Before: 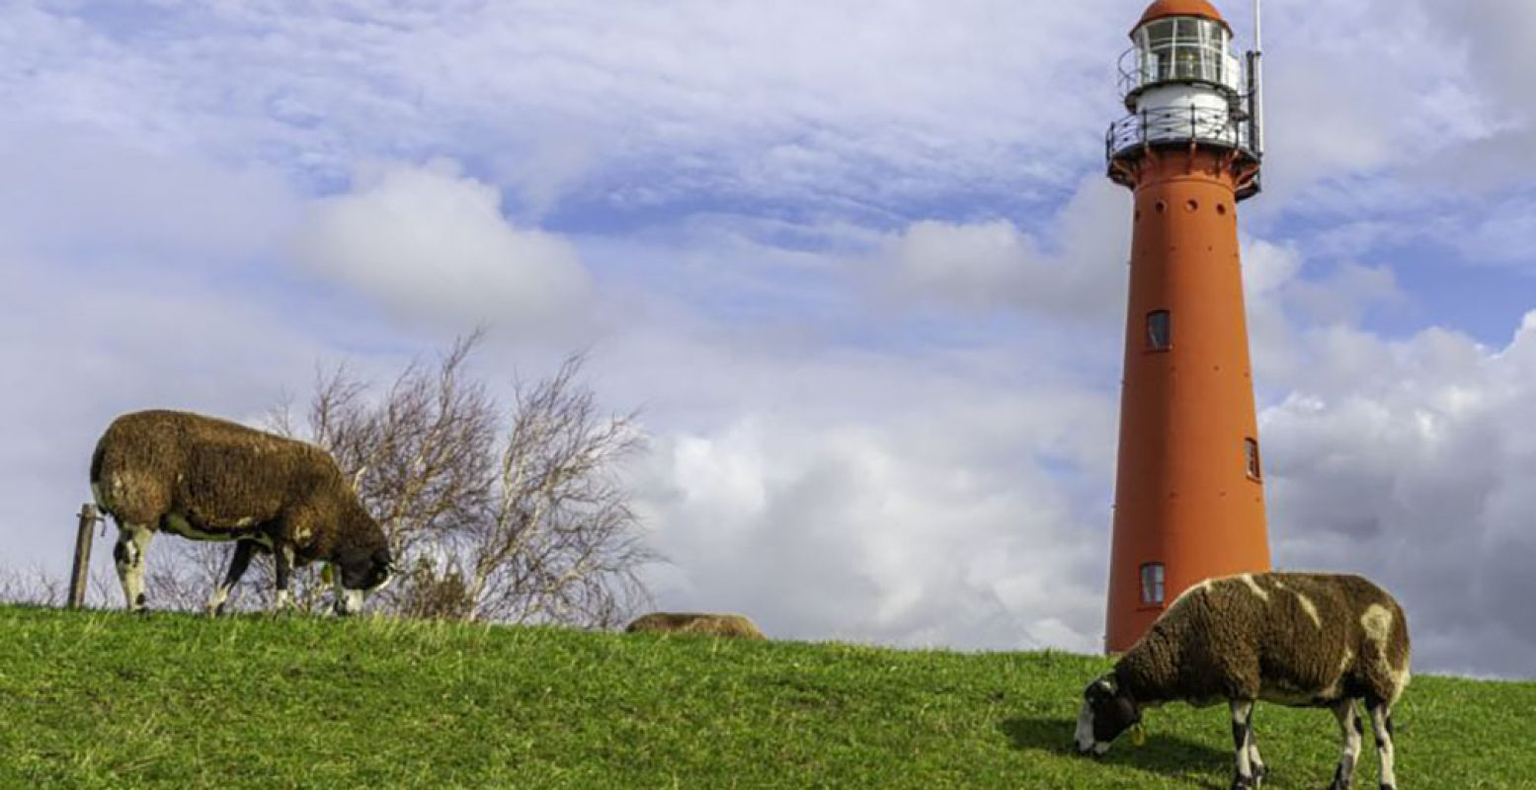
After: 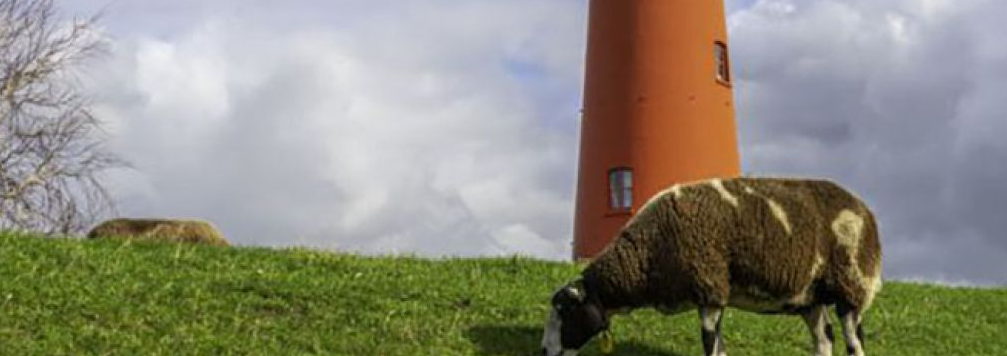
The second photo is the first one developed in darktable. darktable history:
crop and rotate: left 35.185%, top 50.433%, bottom 5.005%
